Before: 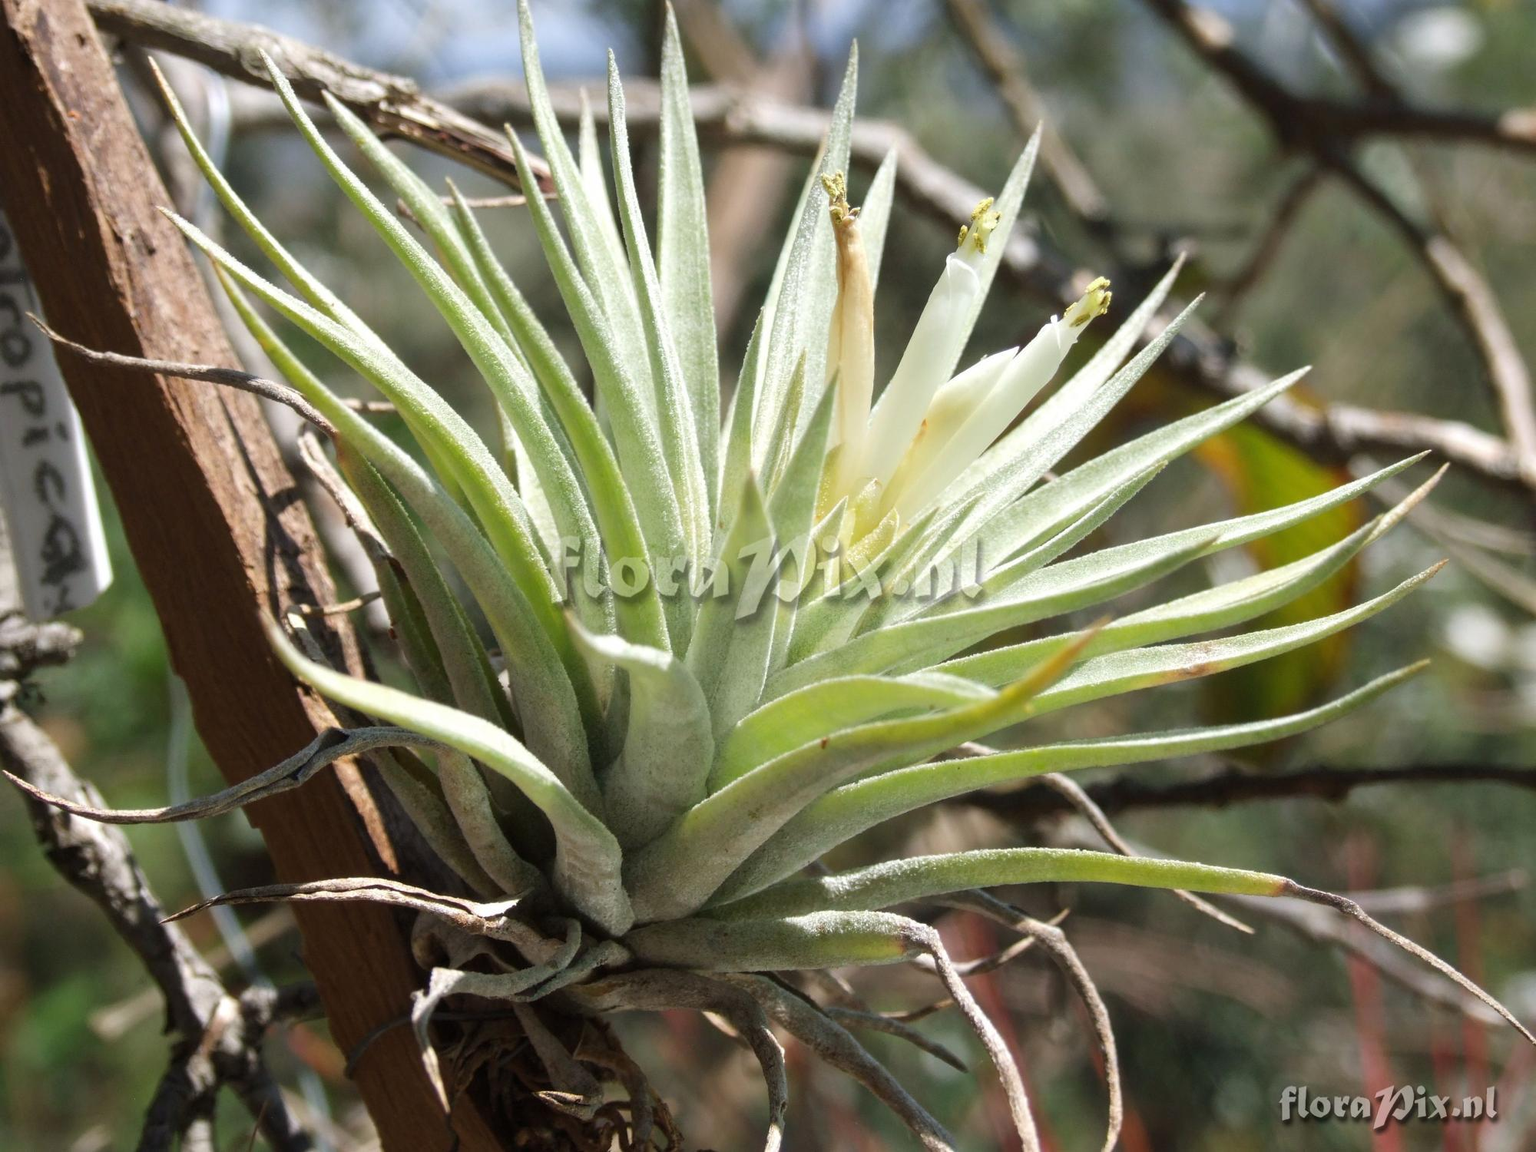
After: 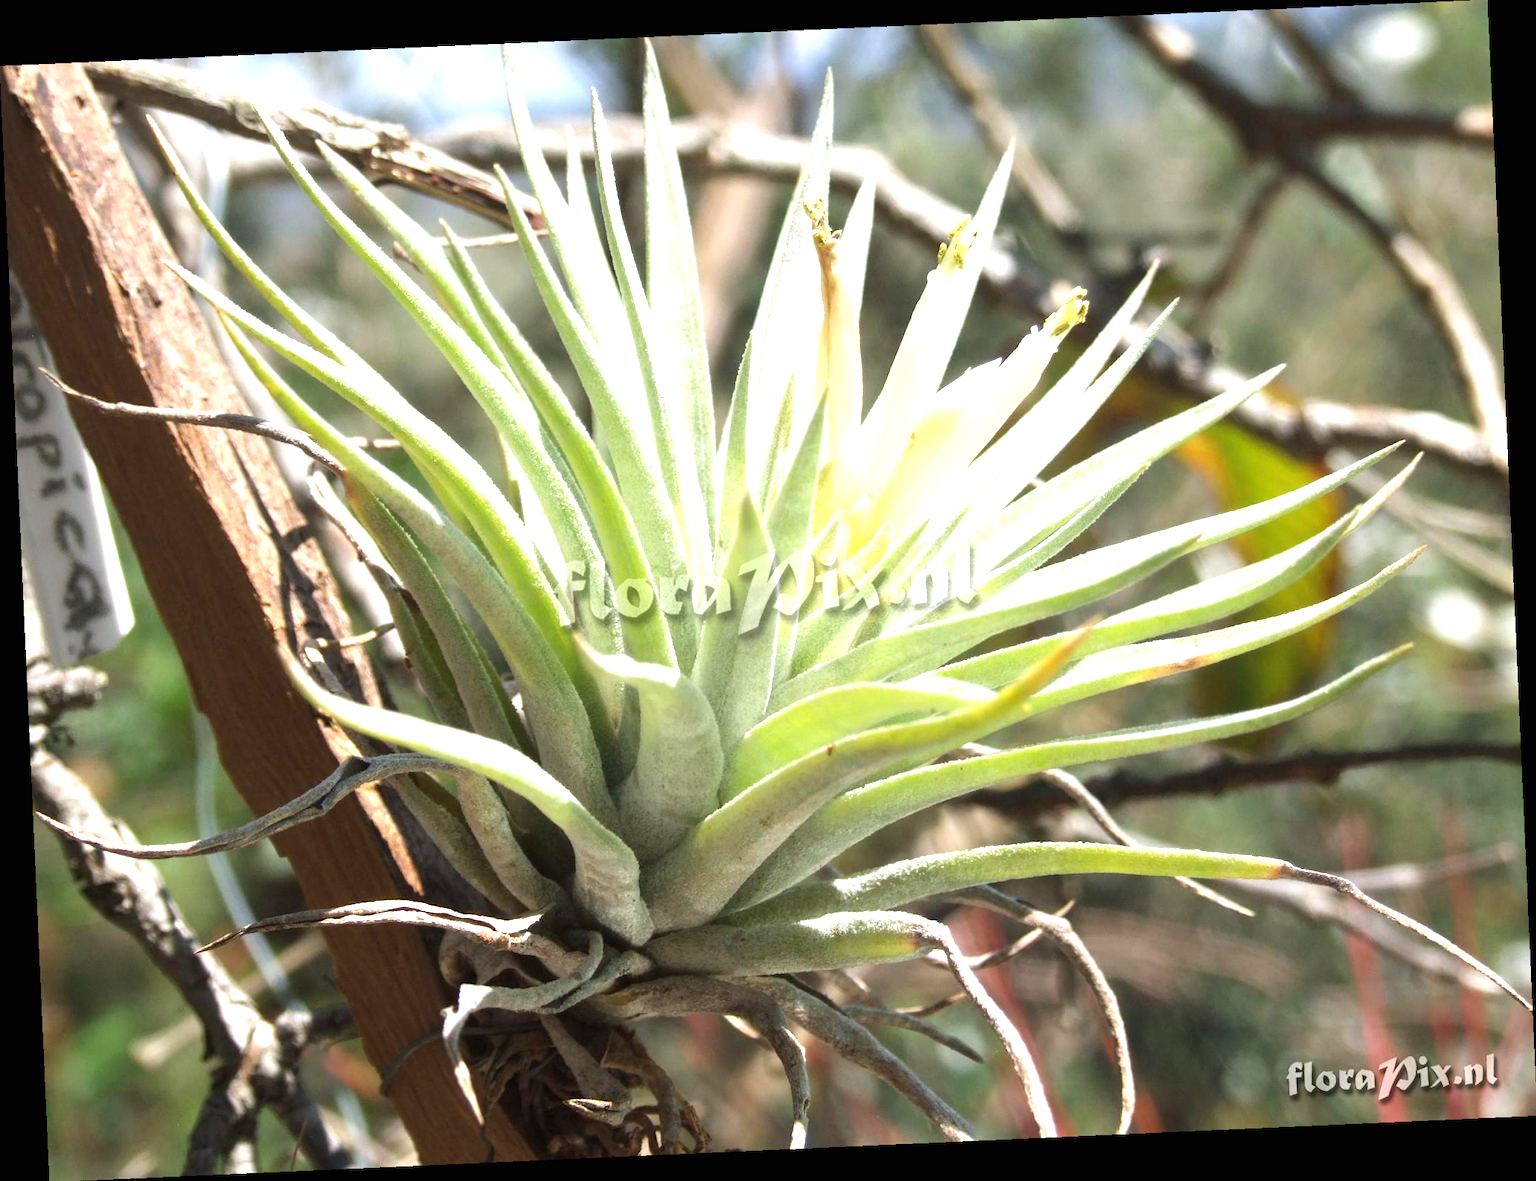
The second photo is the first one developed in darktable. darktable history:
rotate and perspective: rotation -2.56°, automatic cropping off
exposure: black level correction 0, exposure 1 EV, compensate exposure bias true, compensate highlight preservation false
